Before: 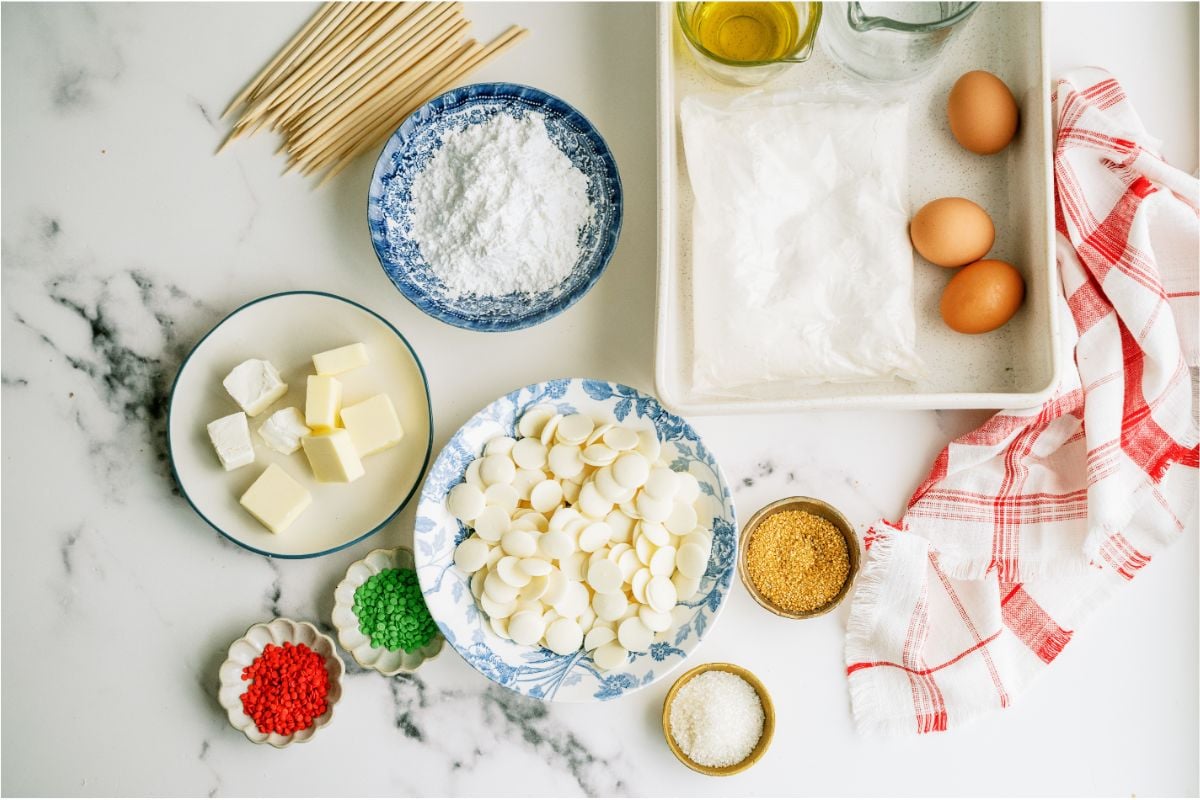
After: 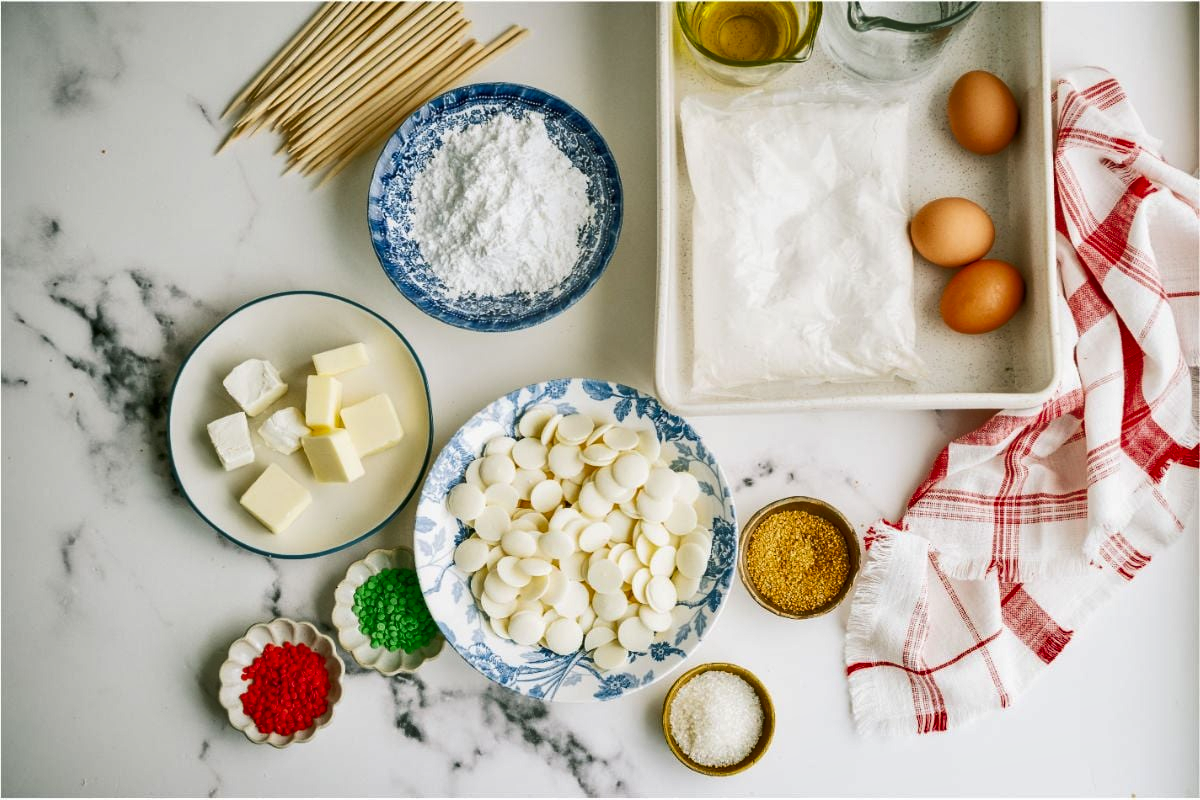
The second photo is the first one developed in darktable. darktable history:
shadows and highlights: shadows 60, soften with gaussian
tone equalizer: on, module defaults
